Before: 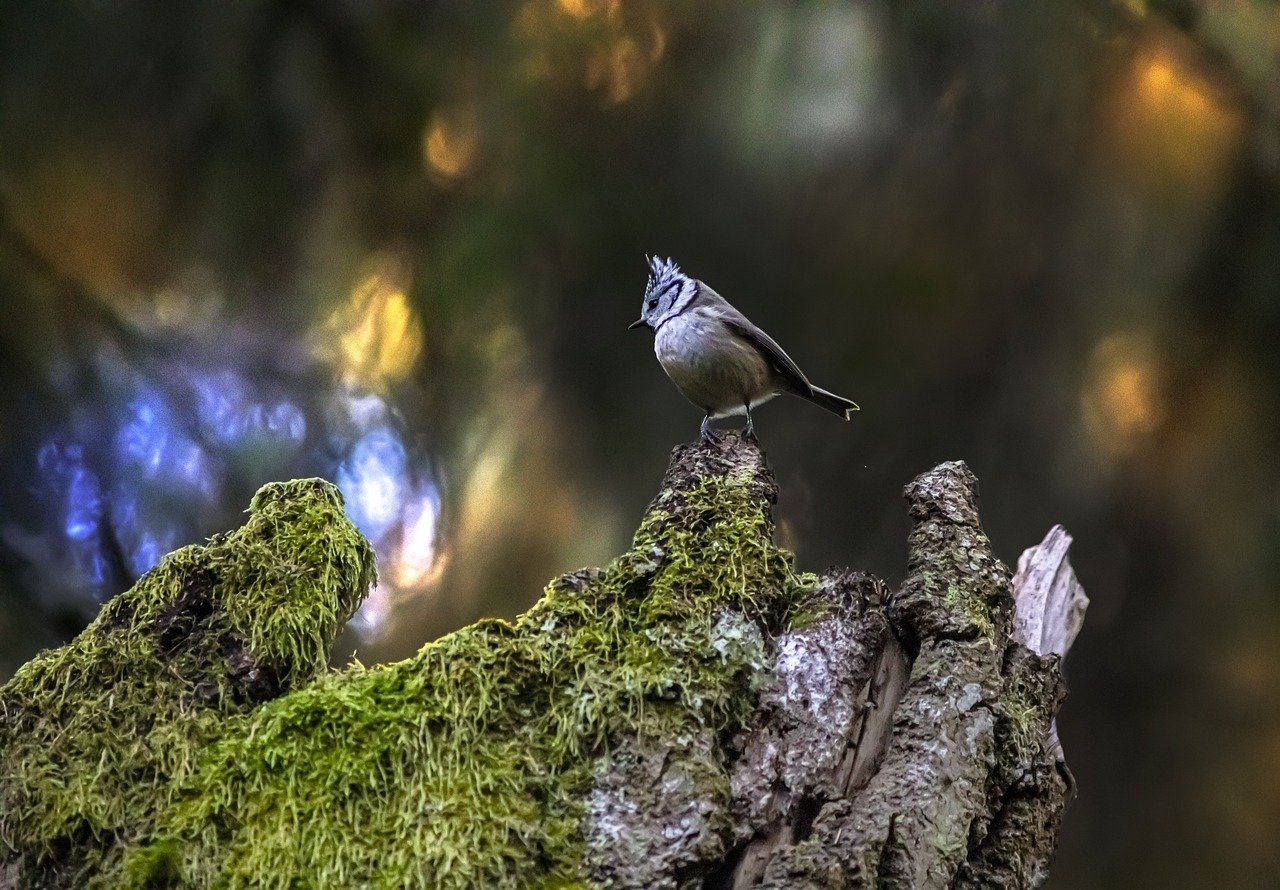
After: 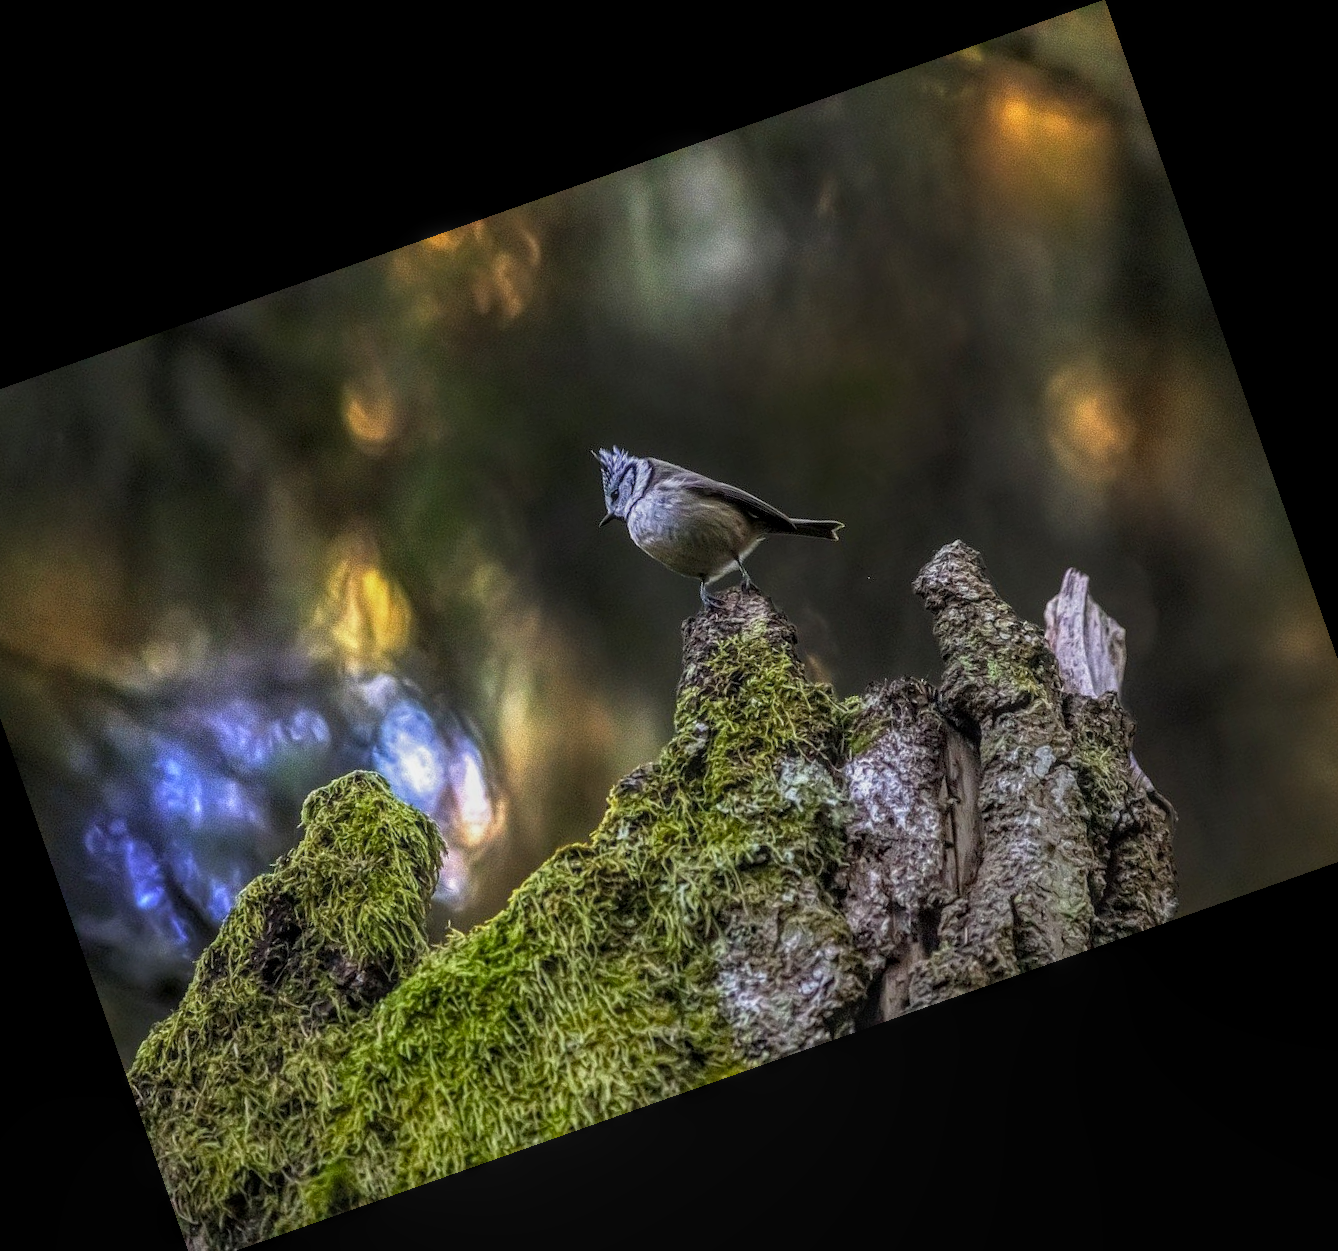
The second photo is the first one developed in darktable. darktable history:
crop and rotate: angle 19.43°, left 6.812%, right 4.125%, bottom 1.087%
local contrast: highlights 66%, shadows 33%, detail 166%, midtone range 0.2
